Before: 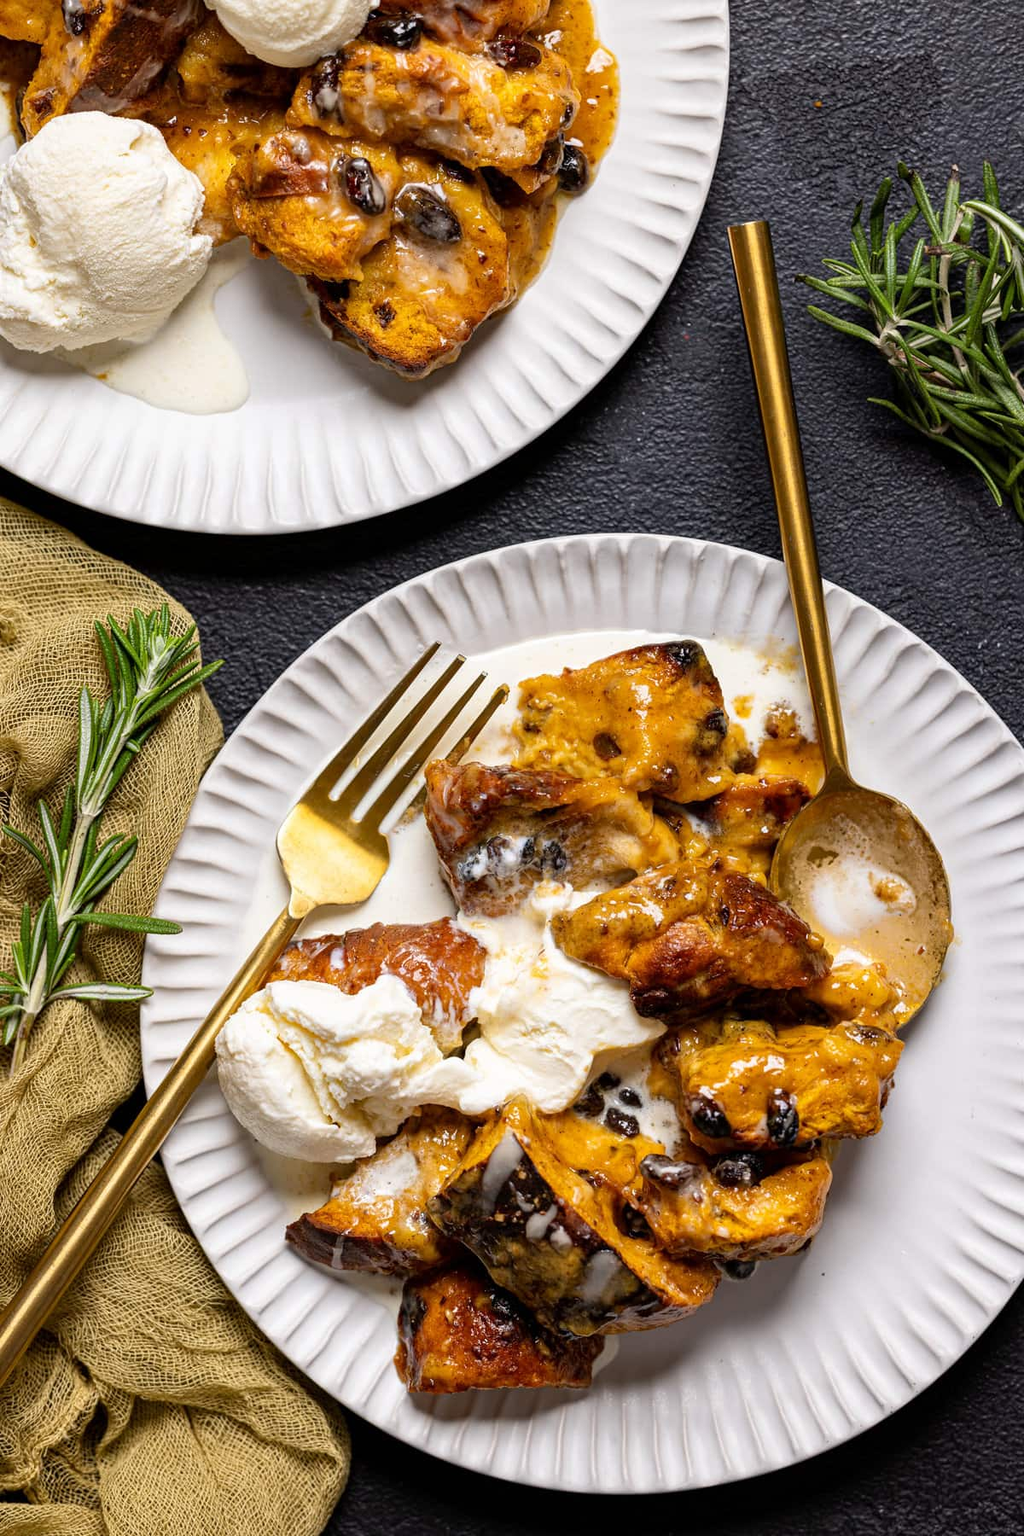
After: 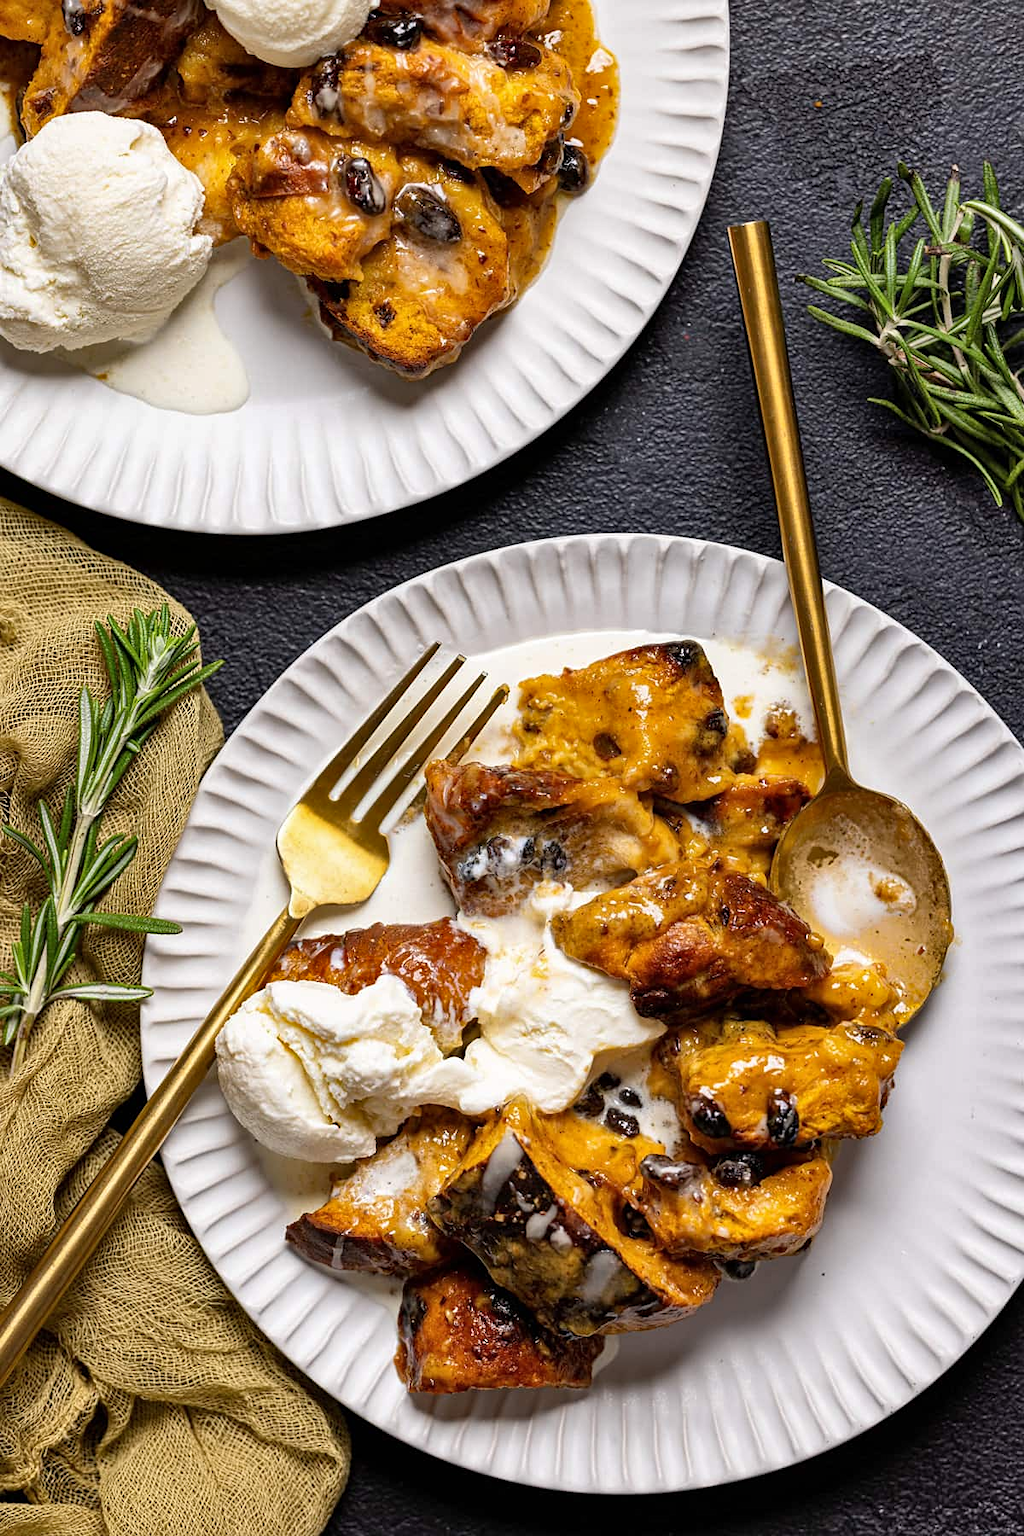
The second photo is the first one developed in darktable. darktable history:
sharpen: amount 0.217
shadows and highlights: soften with gaussian
